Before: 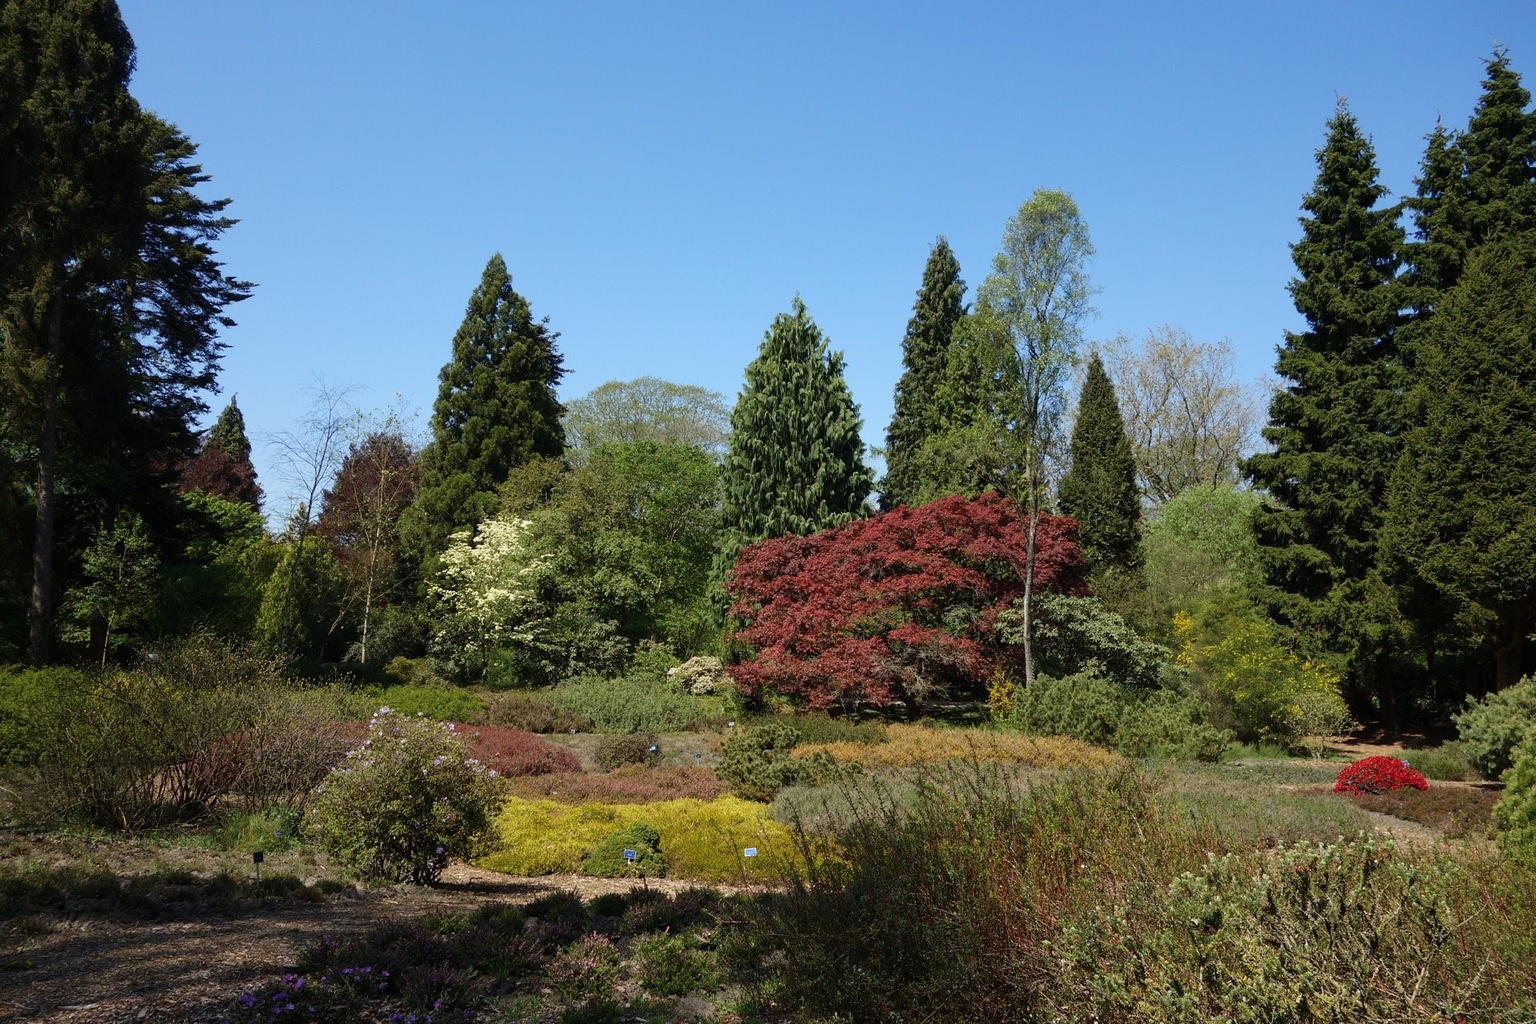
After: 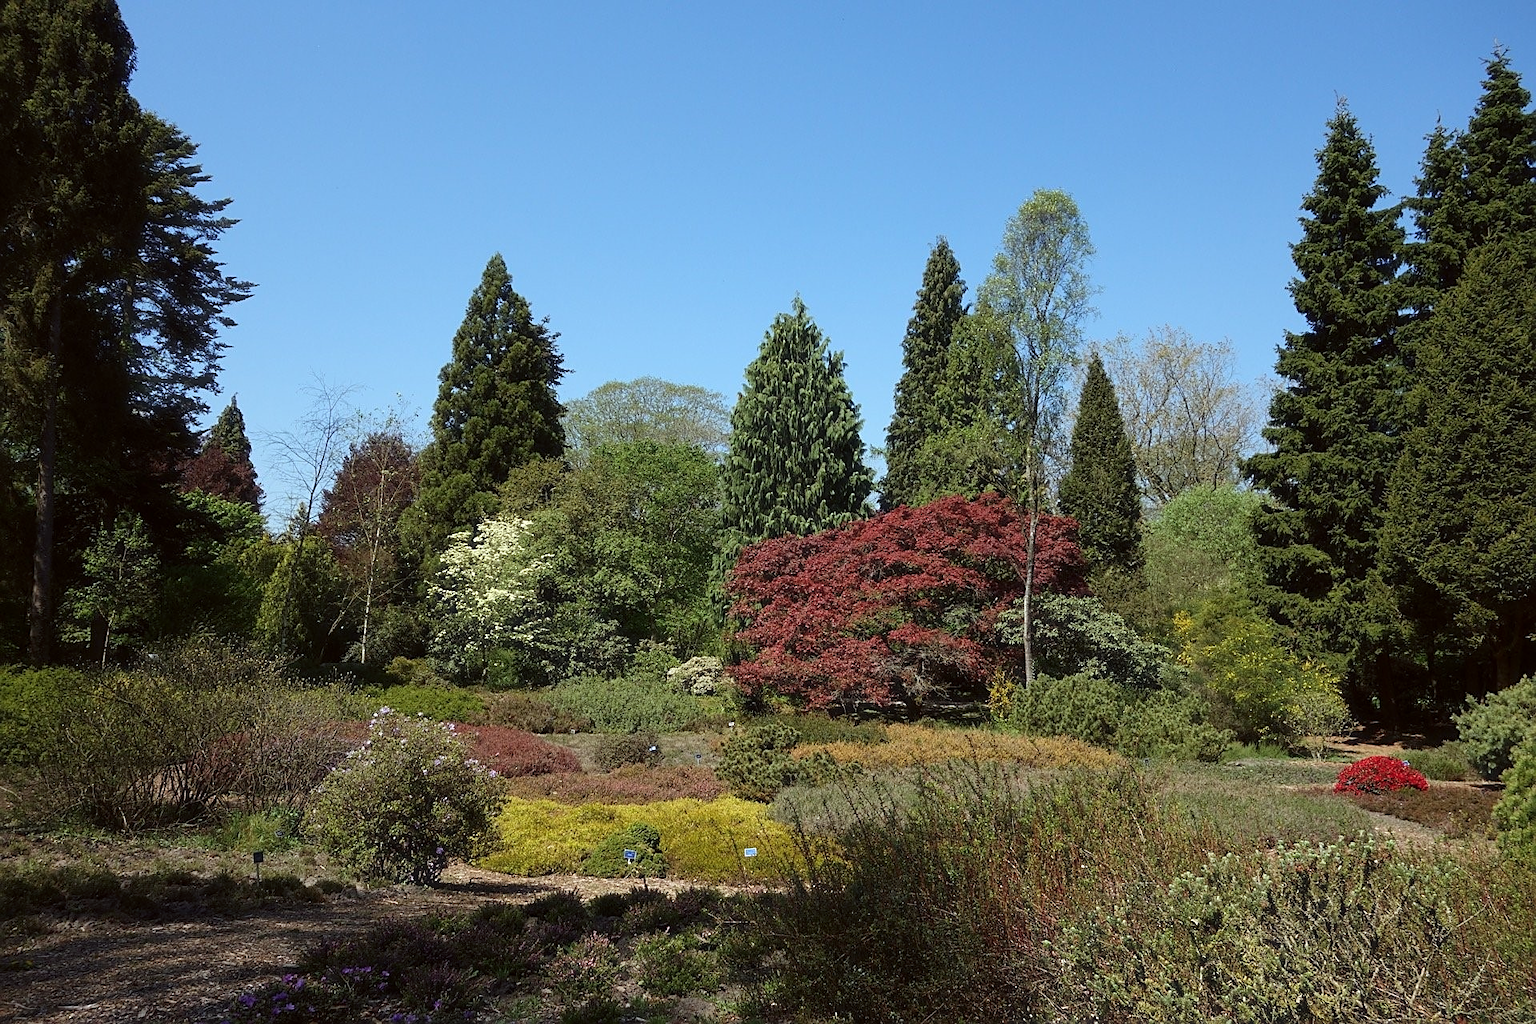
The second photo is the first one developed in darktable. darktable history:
color correction: highlights a* -2.73, highlights b* -2.09, shadows a* 2.41, shadows b* 2.73
sharpen: on, module defaults
haze removal: strength -0.05
